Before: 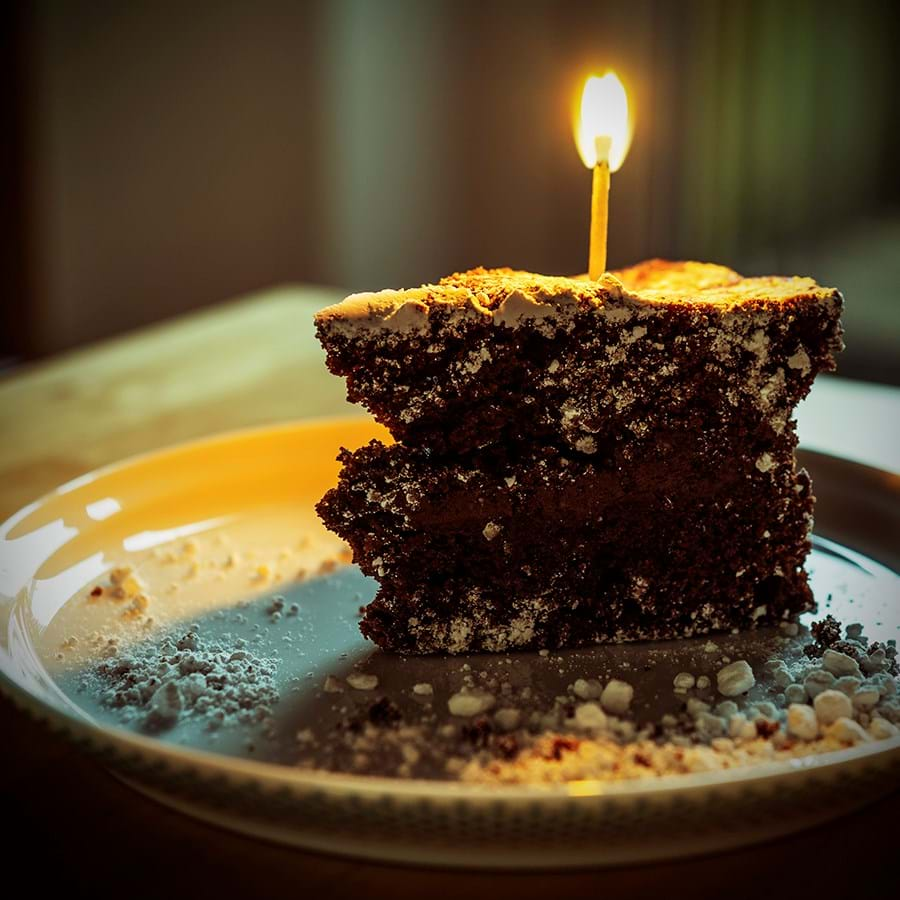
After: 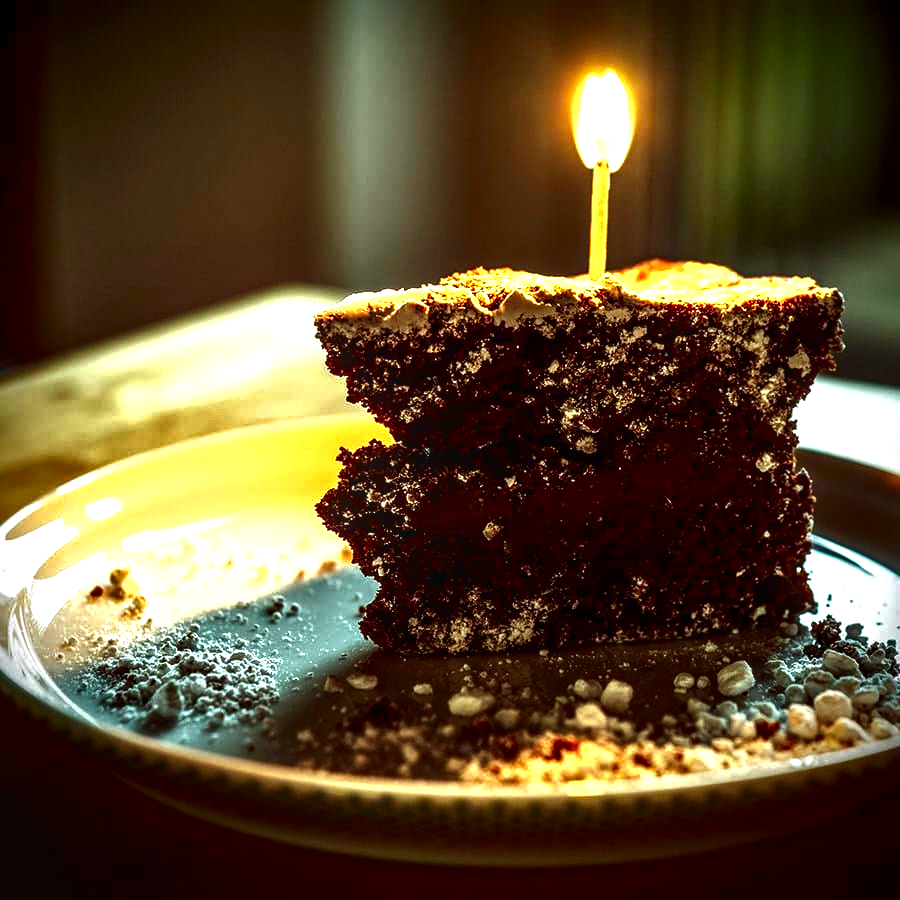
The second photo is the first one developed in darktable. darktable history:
exposure: black level correction 0, exposure 1.3 EV, compensate exposure bias true, compensate highlight preservation false
shadows and highlights: shadows 5, soften with gaussian
local contrast: detail 150%
contrast brightness saturation: brightness -0.52
